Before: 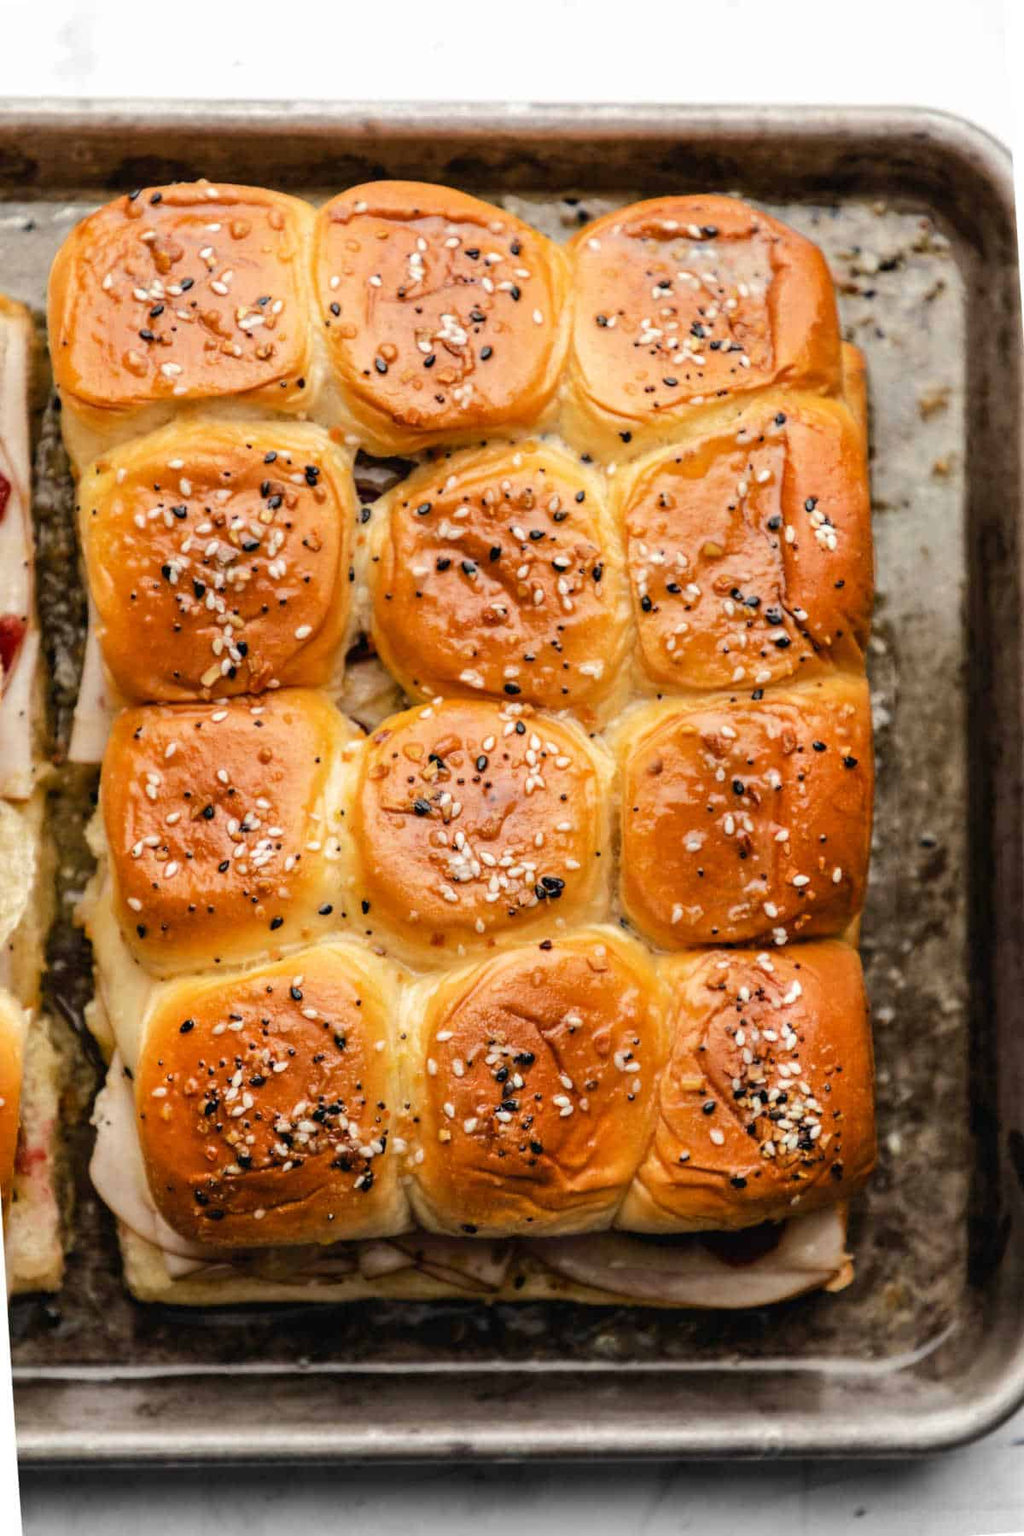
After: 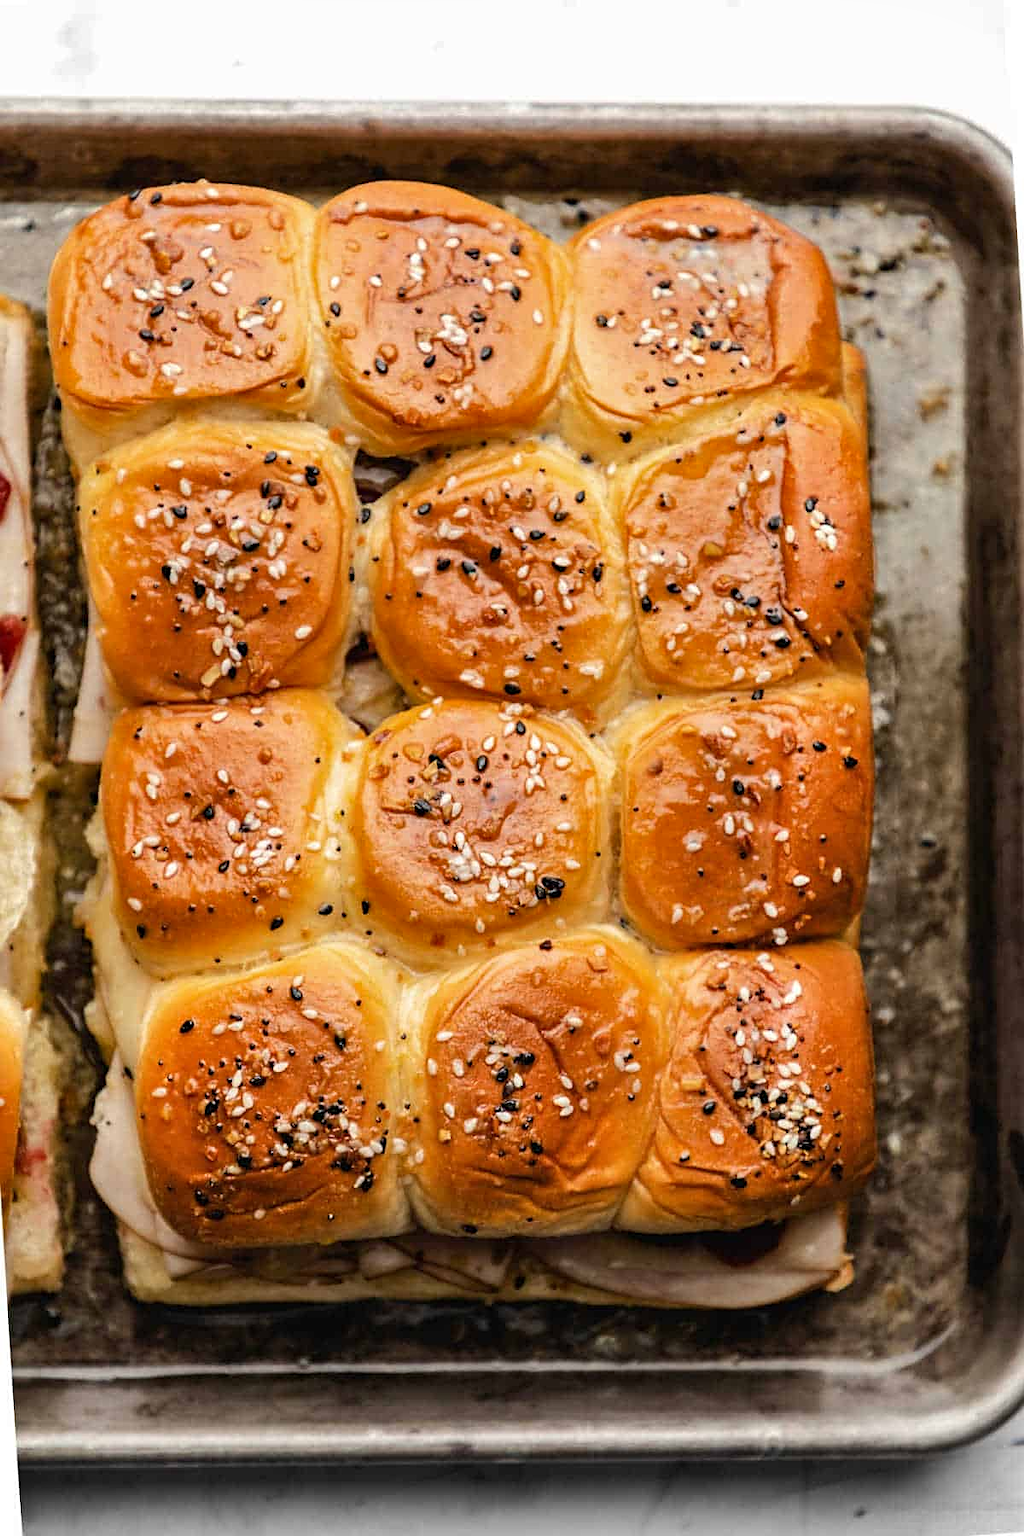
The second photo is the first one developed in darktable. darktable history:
sharpen: on, module defaults
shadows and highlights: shadows 5, soften with gaussian
